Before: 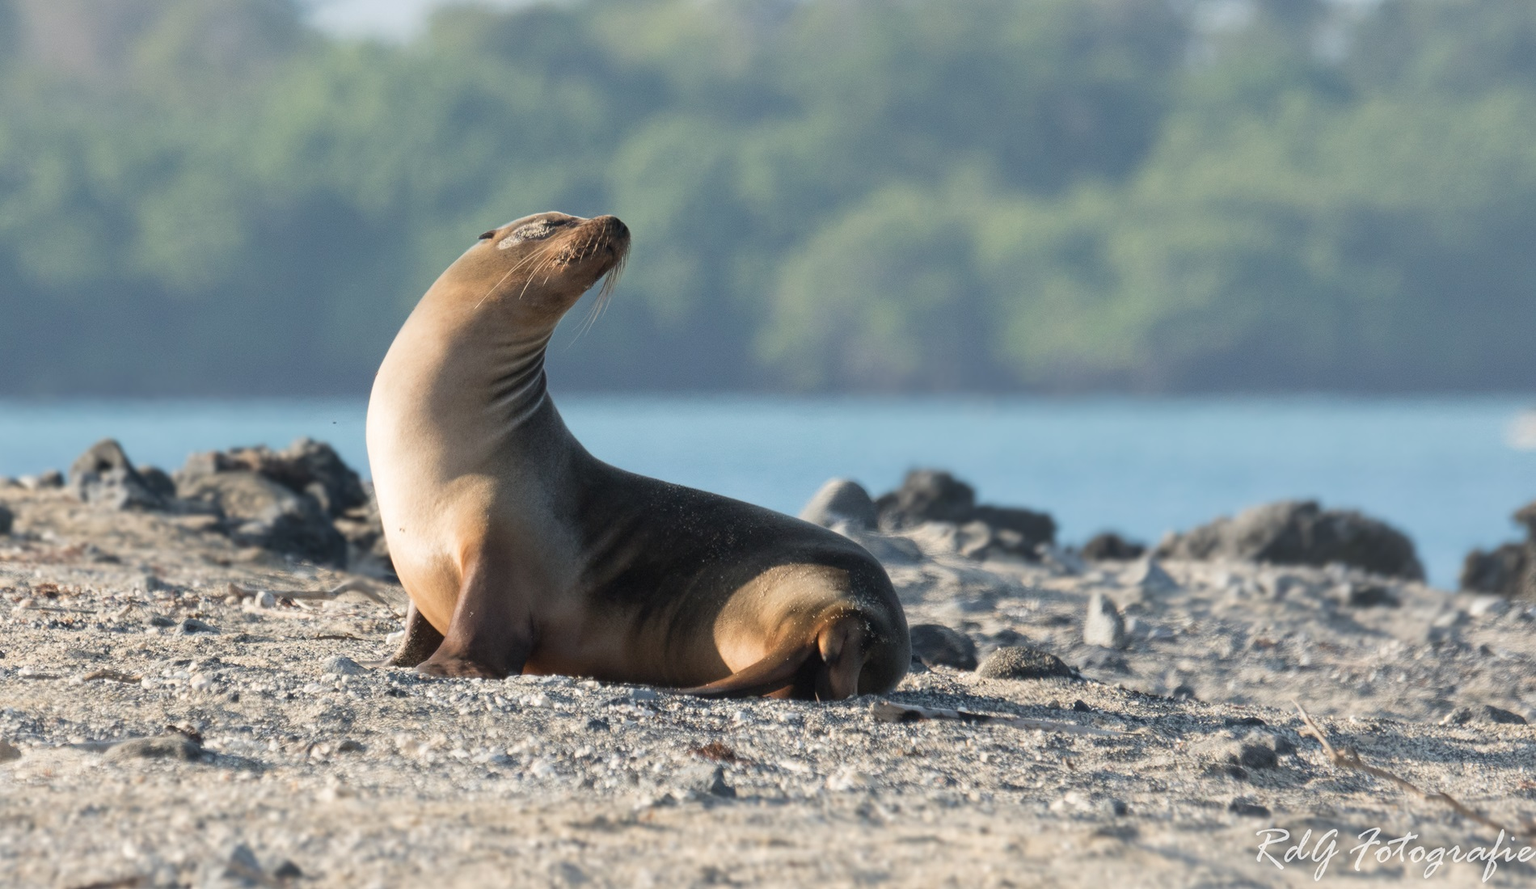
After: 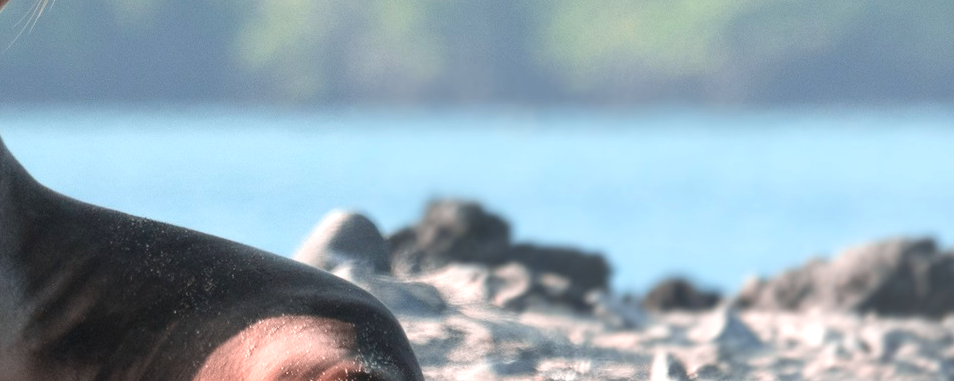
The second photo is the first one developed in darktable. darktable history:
exposure: black level correction 0, exposure 0.7 EV, compensate exposure bias true, compensate highlight preservation false
color zones: curves: ch2 [(0, 0.5) (0.084, 0.497) (0.323, 0.335) (0.4, 0.497) (1, 0.5)], process mode strong
crop: left 36.607%, top 34.735%, right 13.146%, bottom 30.611%
